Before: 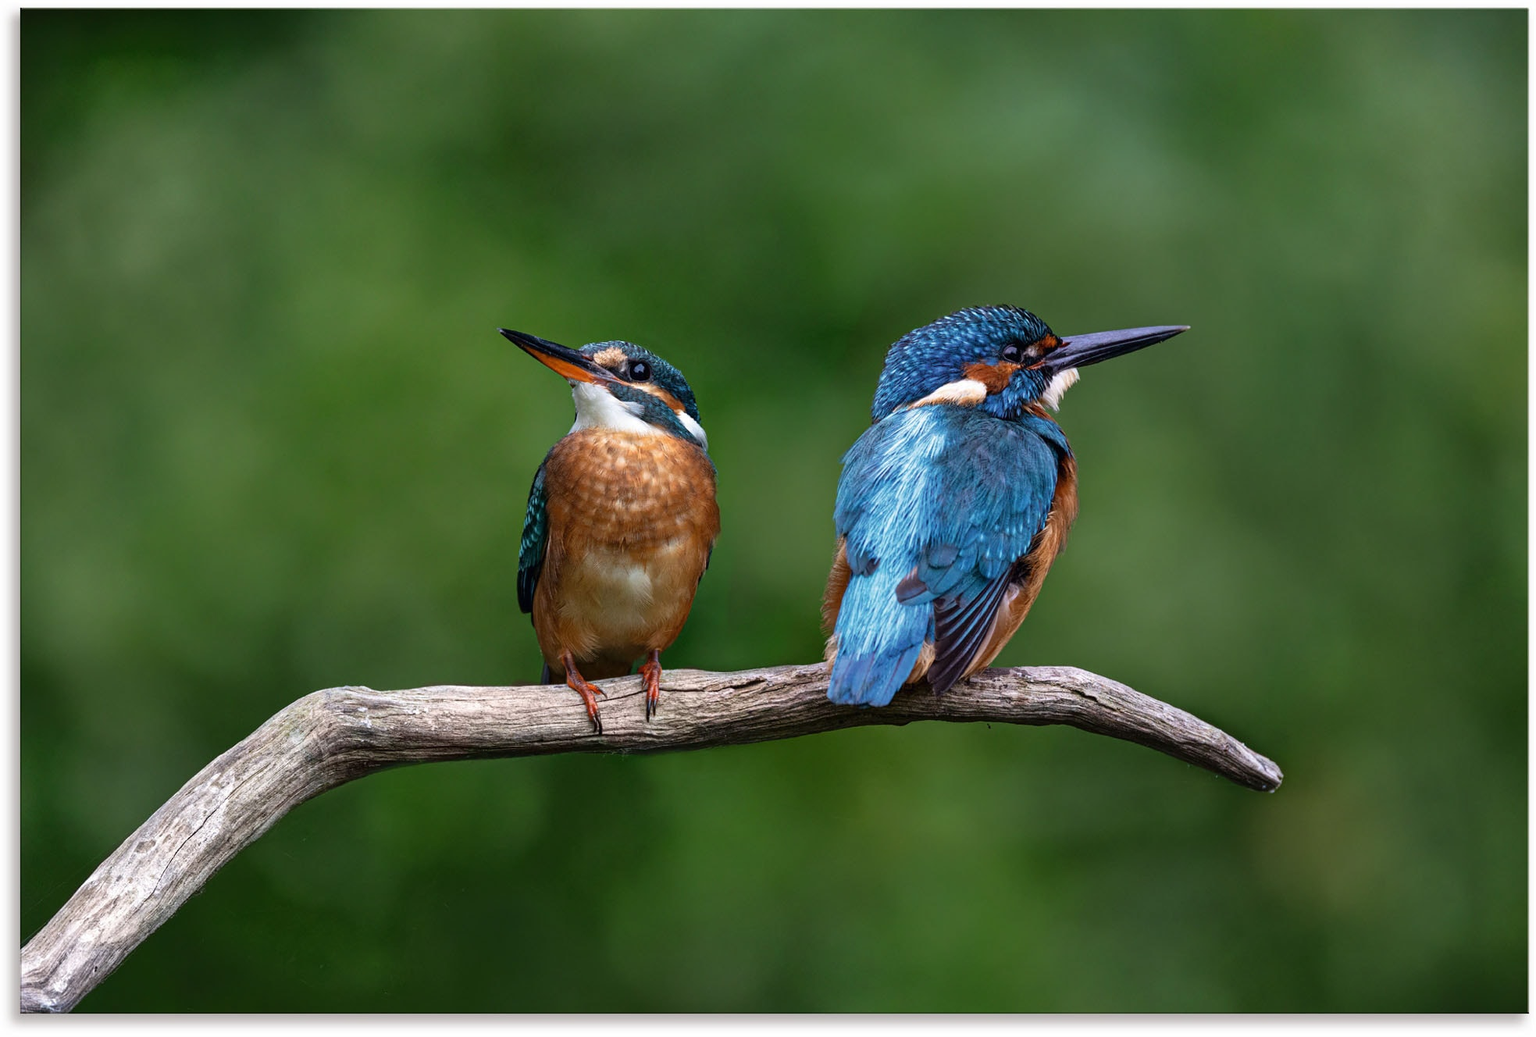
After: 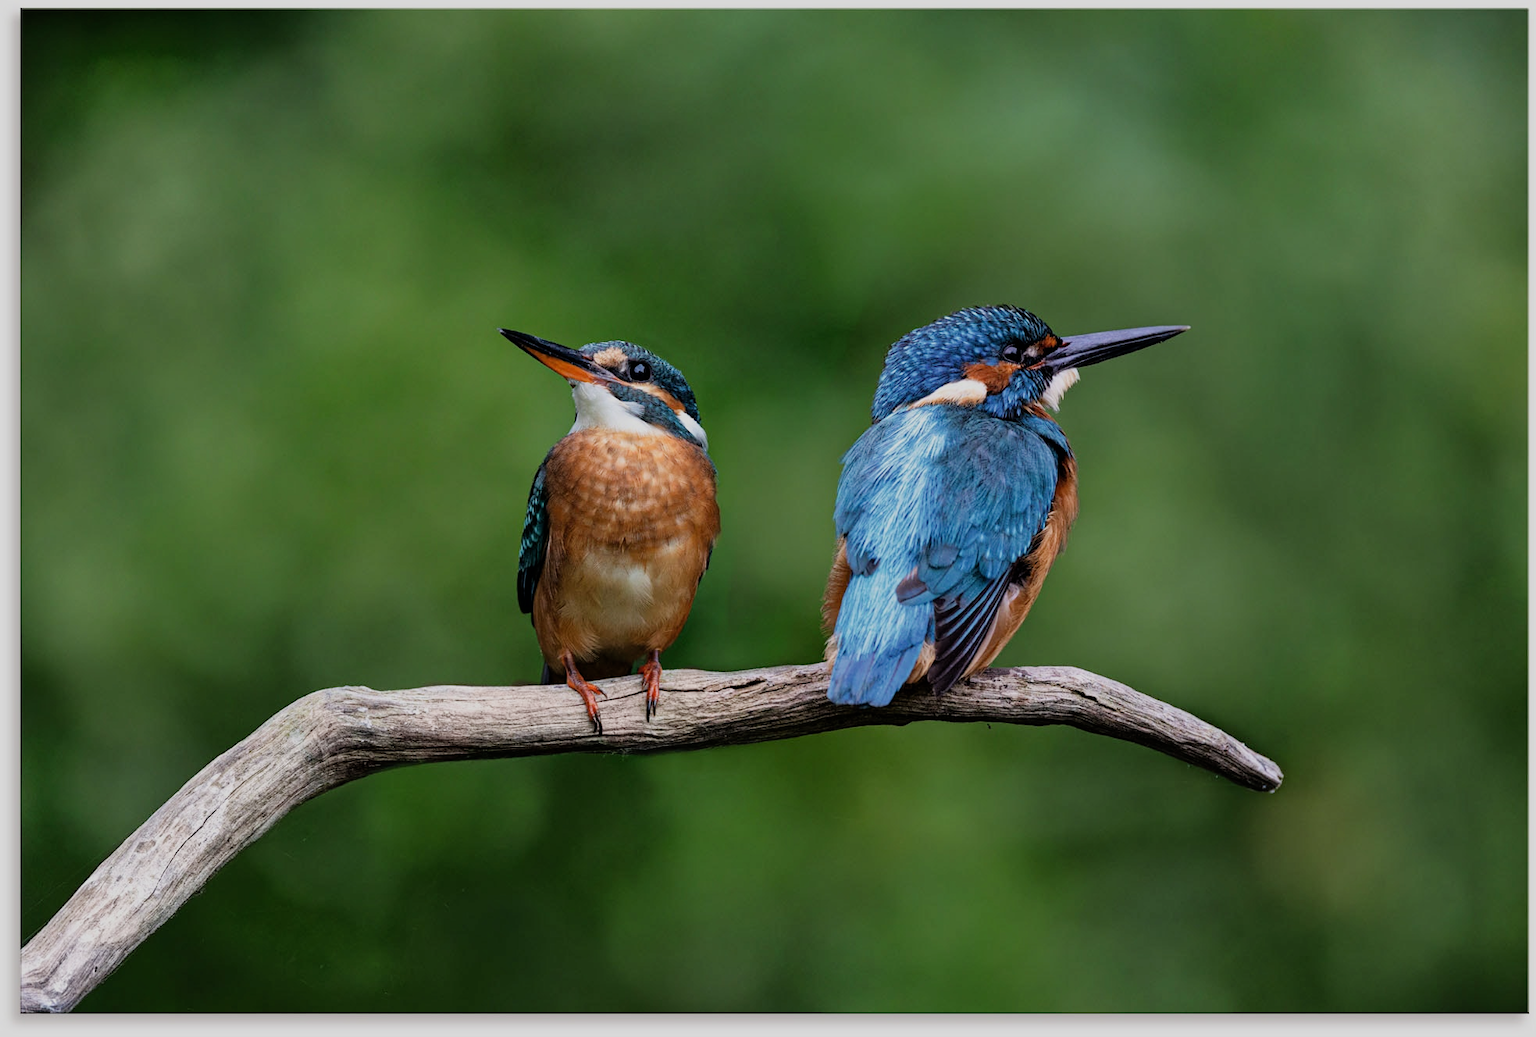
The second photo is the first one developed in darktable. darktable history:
exposure: exposure 0.127 EV, compensate highlight preservation false
filmic rgb: black relative exposure -7.65 EV, white relative exposure 4.56 EV, hardness 3.61
